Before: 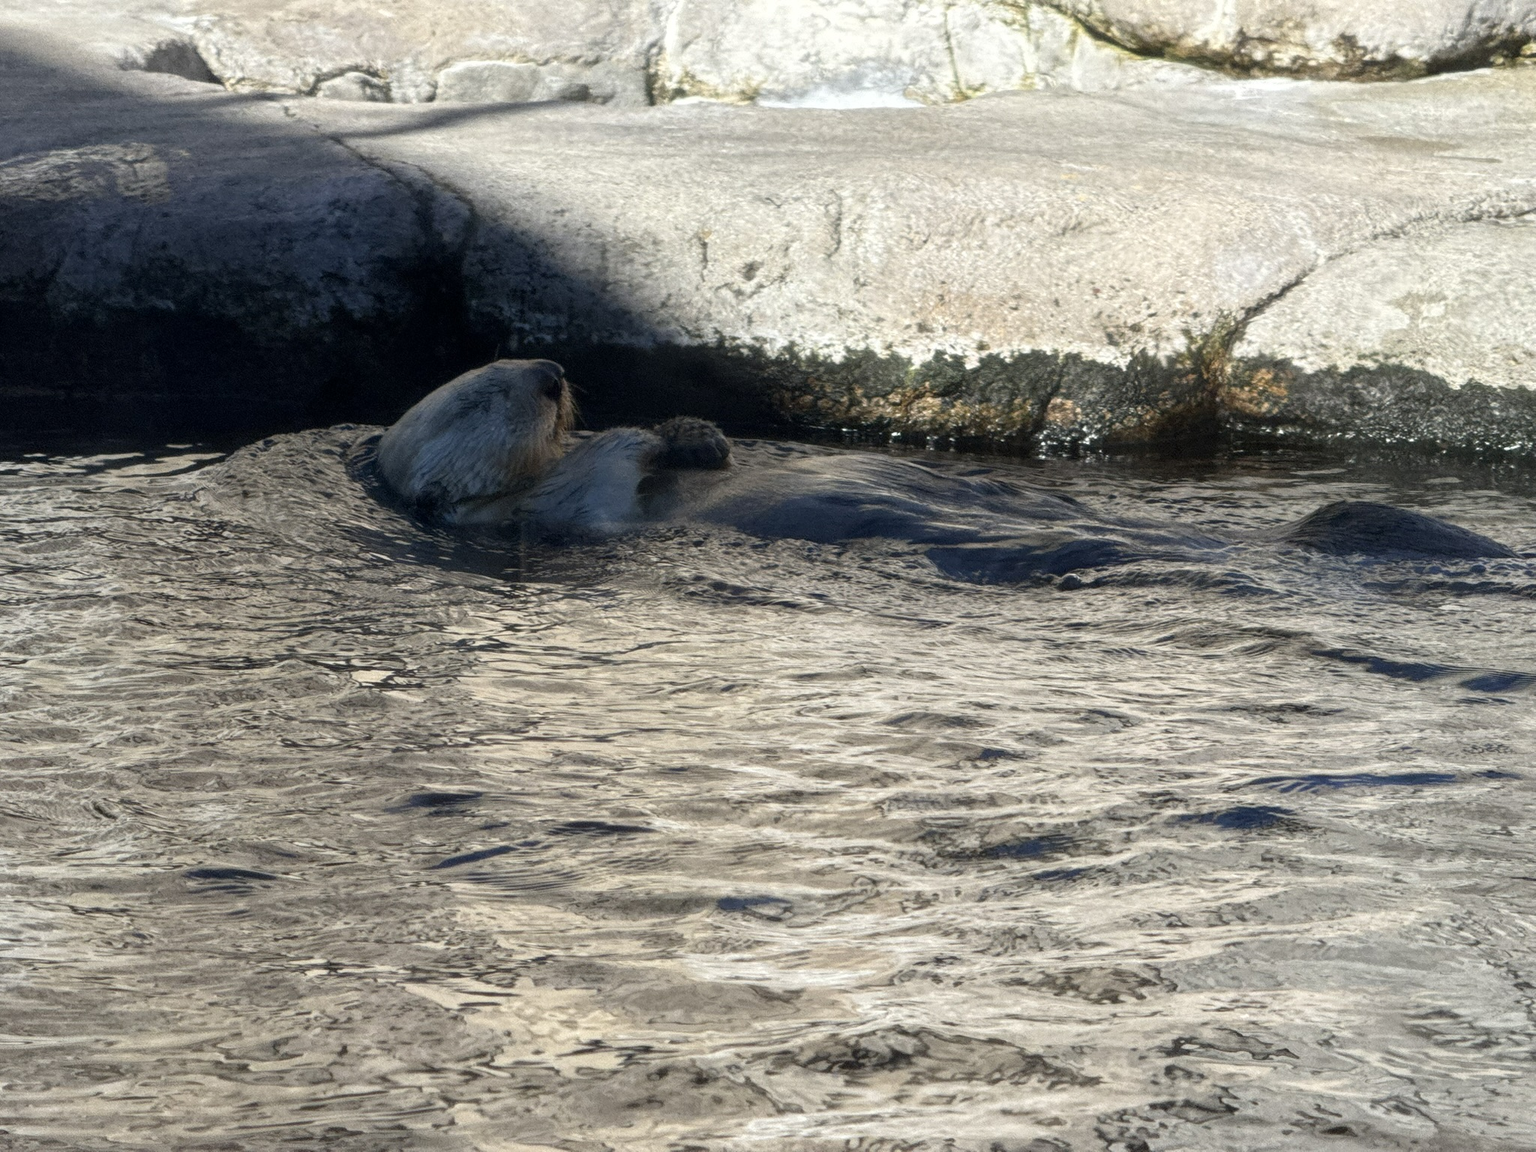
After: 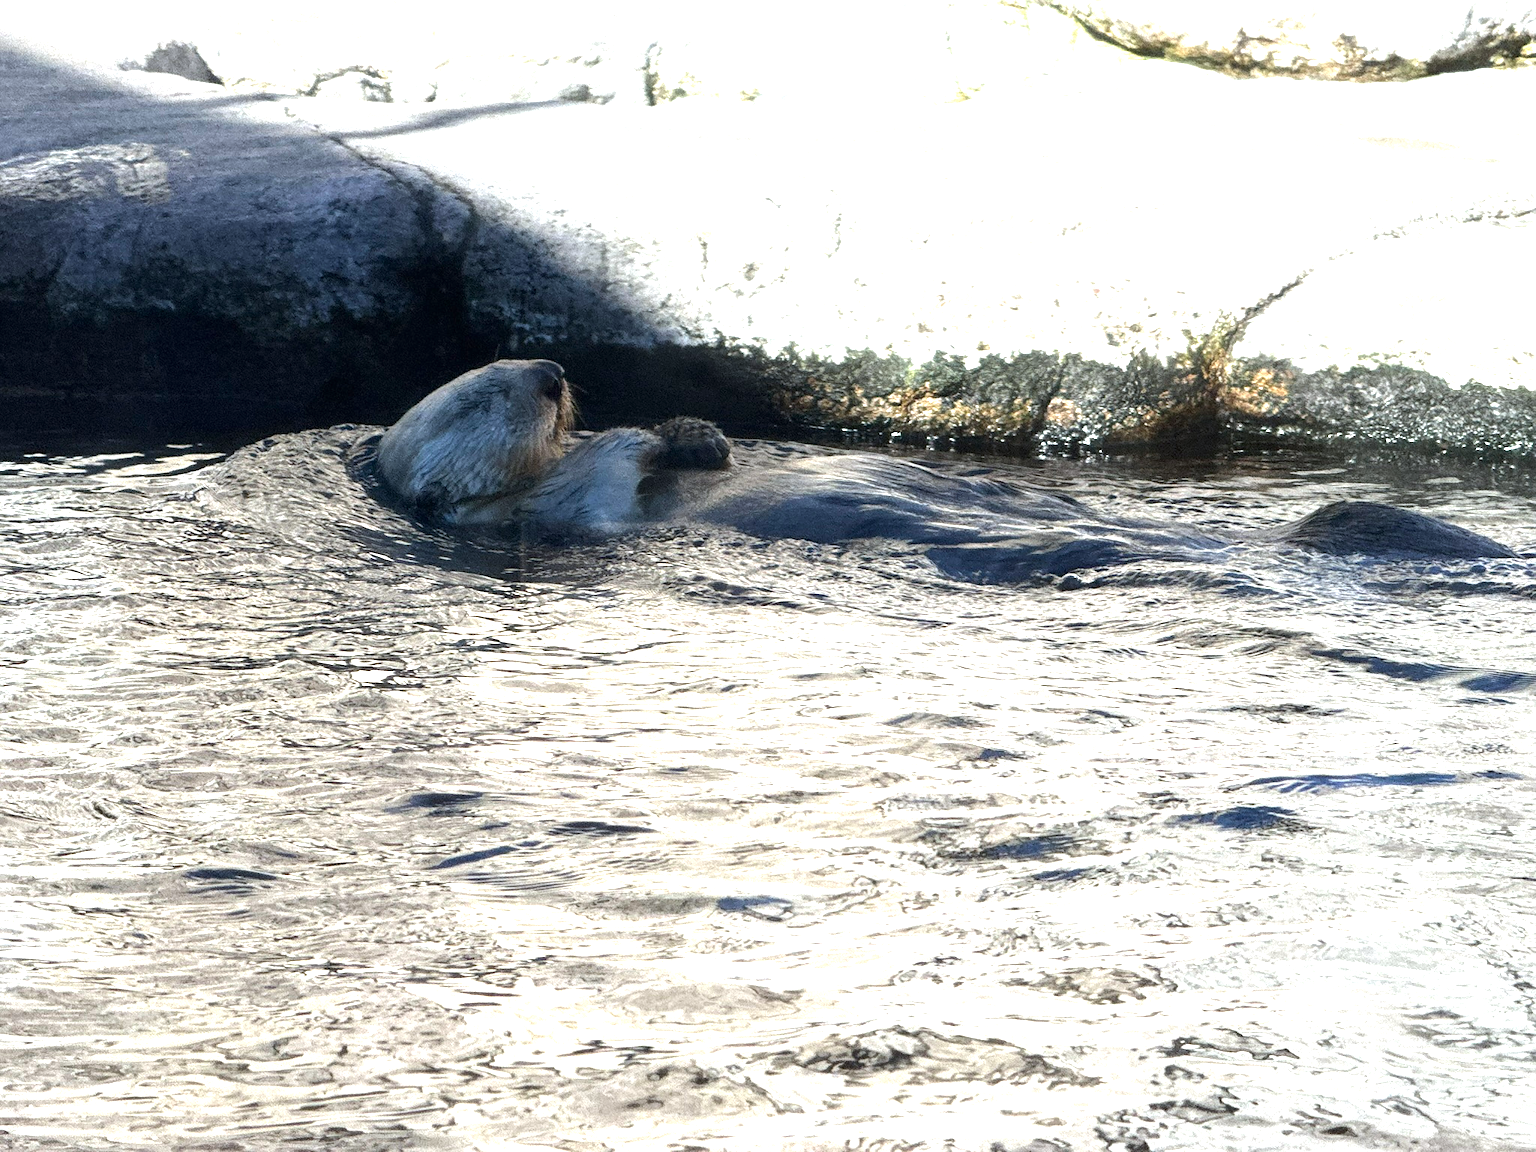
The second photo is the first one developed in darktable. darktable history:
exposure: black level correction 0, exposure 1.1 EV, compensate highlight preservation false
white balance: red 0.98, blue 1.034
tone equalizer: -8 EV -0.417 EV, -7 EV -0.389 EV, -6 EV -0.333 EV, -5 EV -0.222 EV, -3 EV 0.222 EV, -2 EV 0.333 EV, -1 EV 0.389 EV, +0 EV 0.417 EV, edges refinement/feathering 500, mask exposure compensation -1.57 EV, preserve details no
sharpen: amount 0.2
